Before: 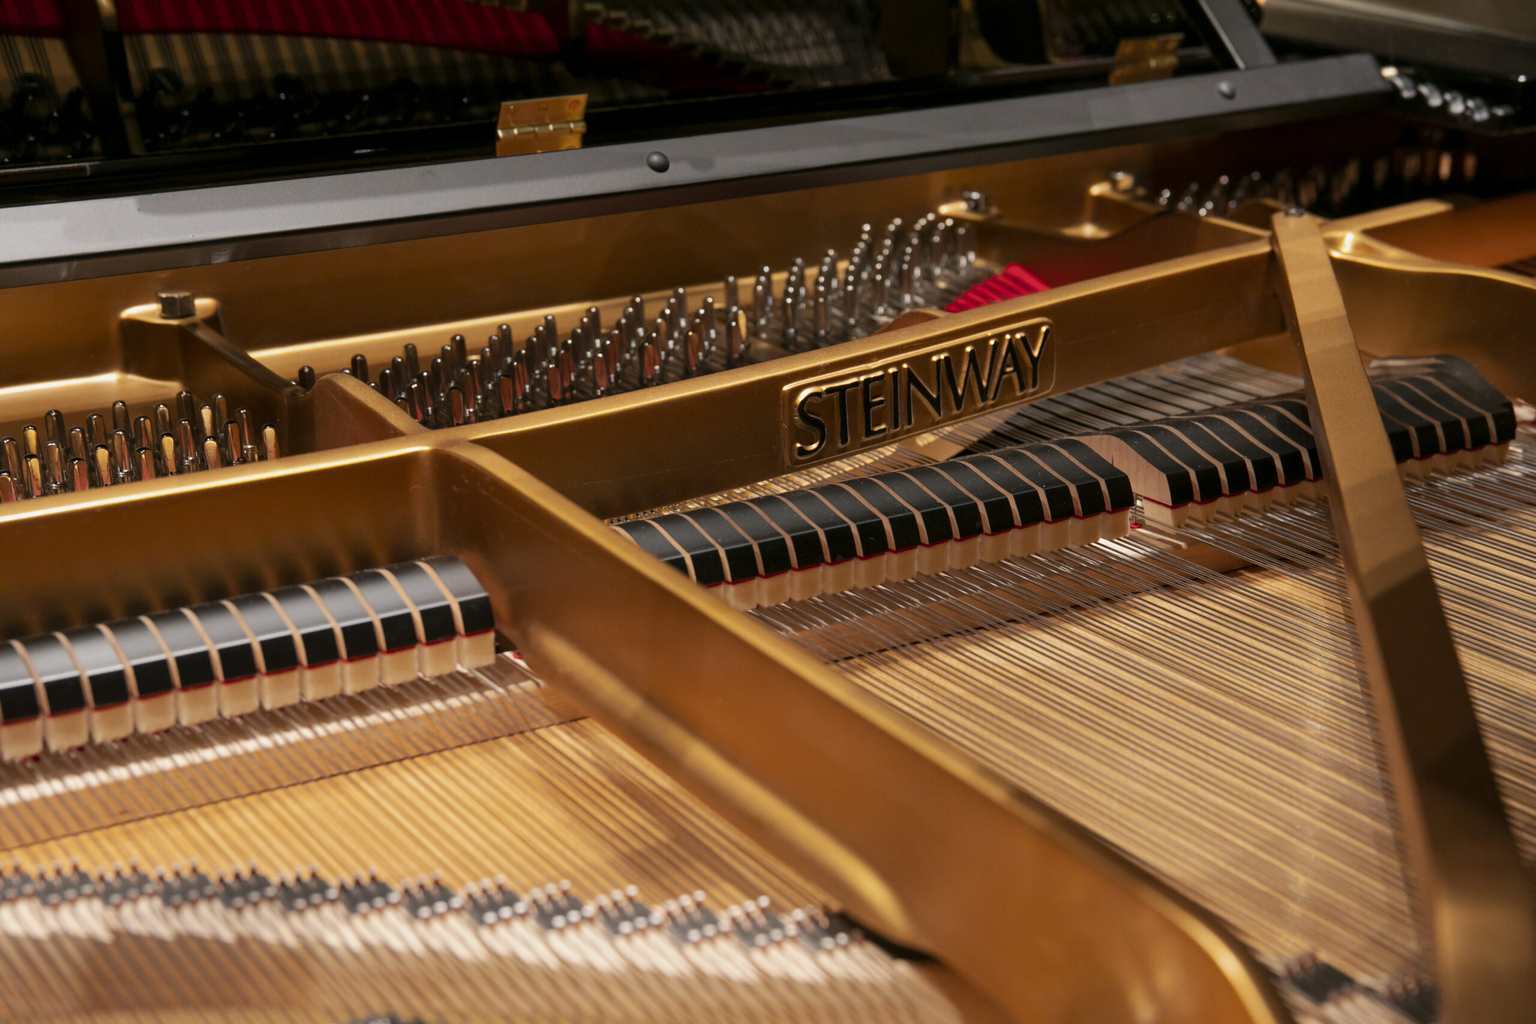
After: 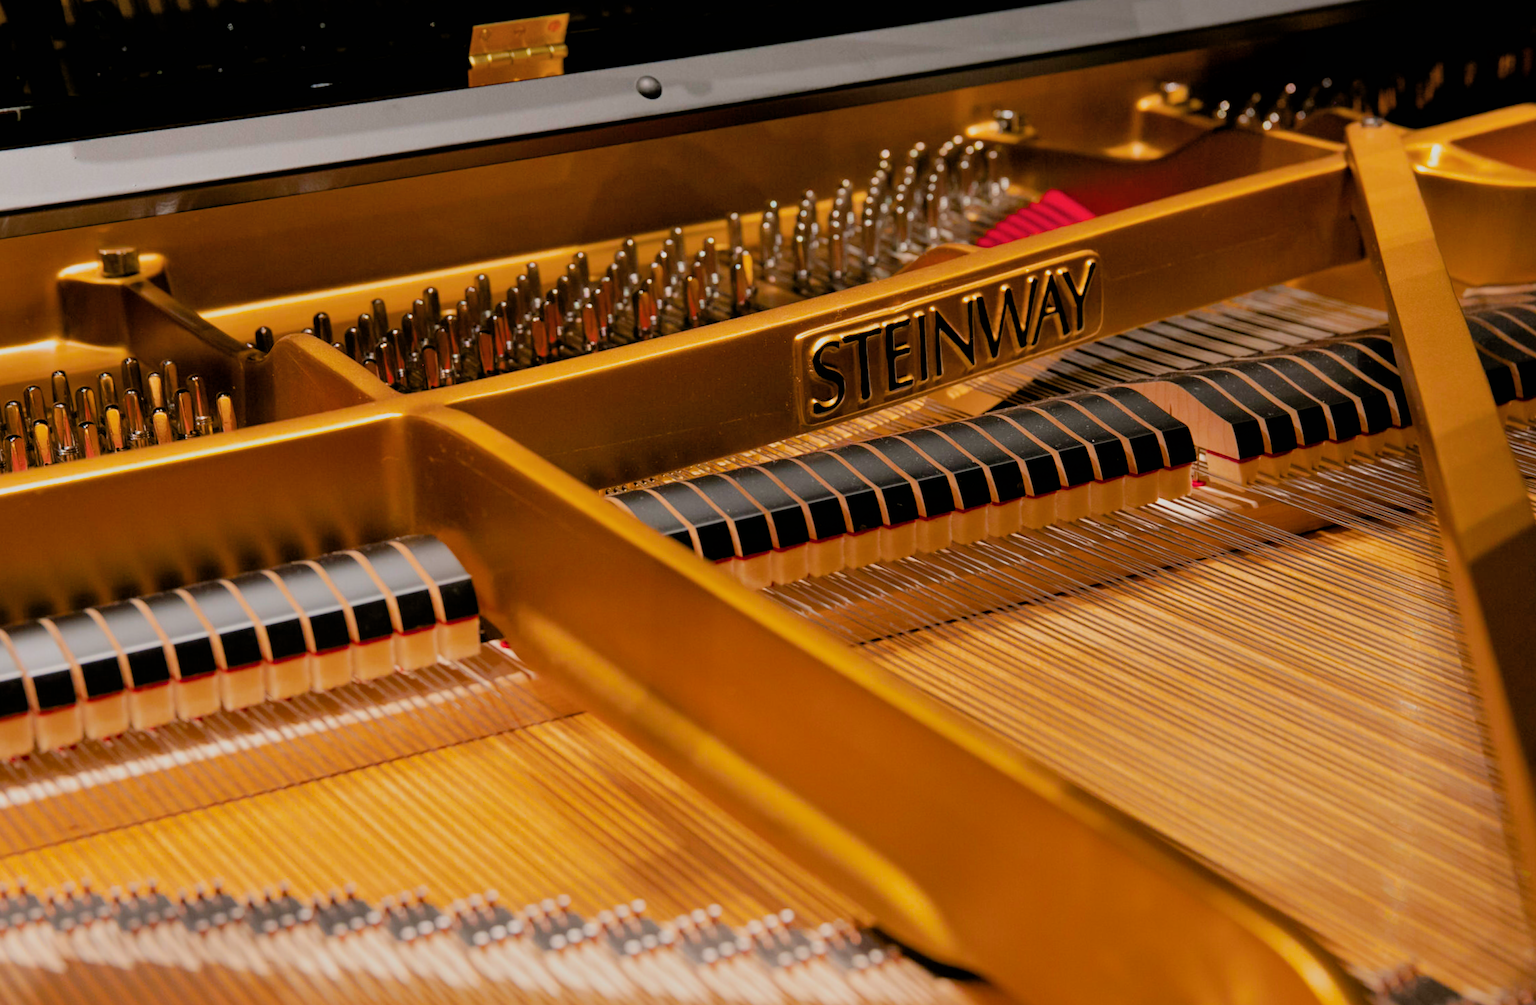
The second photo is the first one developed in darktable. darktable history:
crop: left 3.305%, top 6.436%, right 6.389%, bottom 3.258%
rotate and perspective: rotation -1.32°, lens shift (horizontal) -0.031, crop left 0.015, crop right 0.985, crop top 0.047, crop bottom 0.982
color balance rgb: perceptual saturation grading › global saturation 40%, global vibrance 15%
exposure: black level correction 0.001, exposure 0.5 EV, compensate exposure bias true, compensate highlight preservation false
shadows and highlights: radius 125.46, shadows 30.51, highlights -30.51, low approximation 0.01, soften with gaussian
filmic rgb: black relative exposure -6.59 EV, white relative exposure 4.71 EV, hardness 3.13, contrast 0.805
